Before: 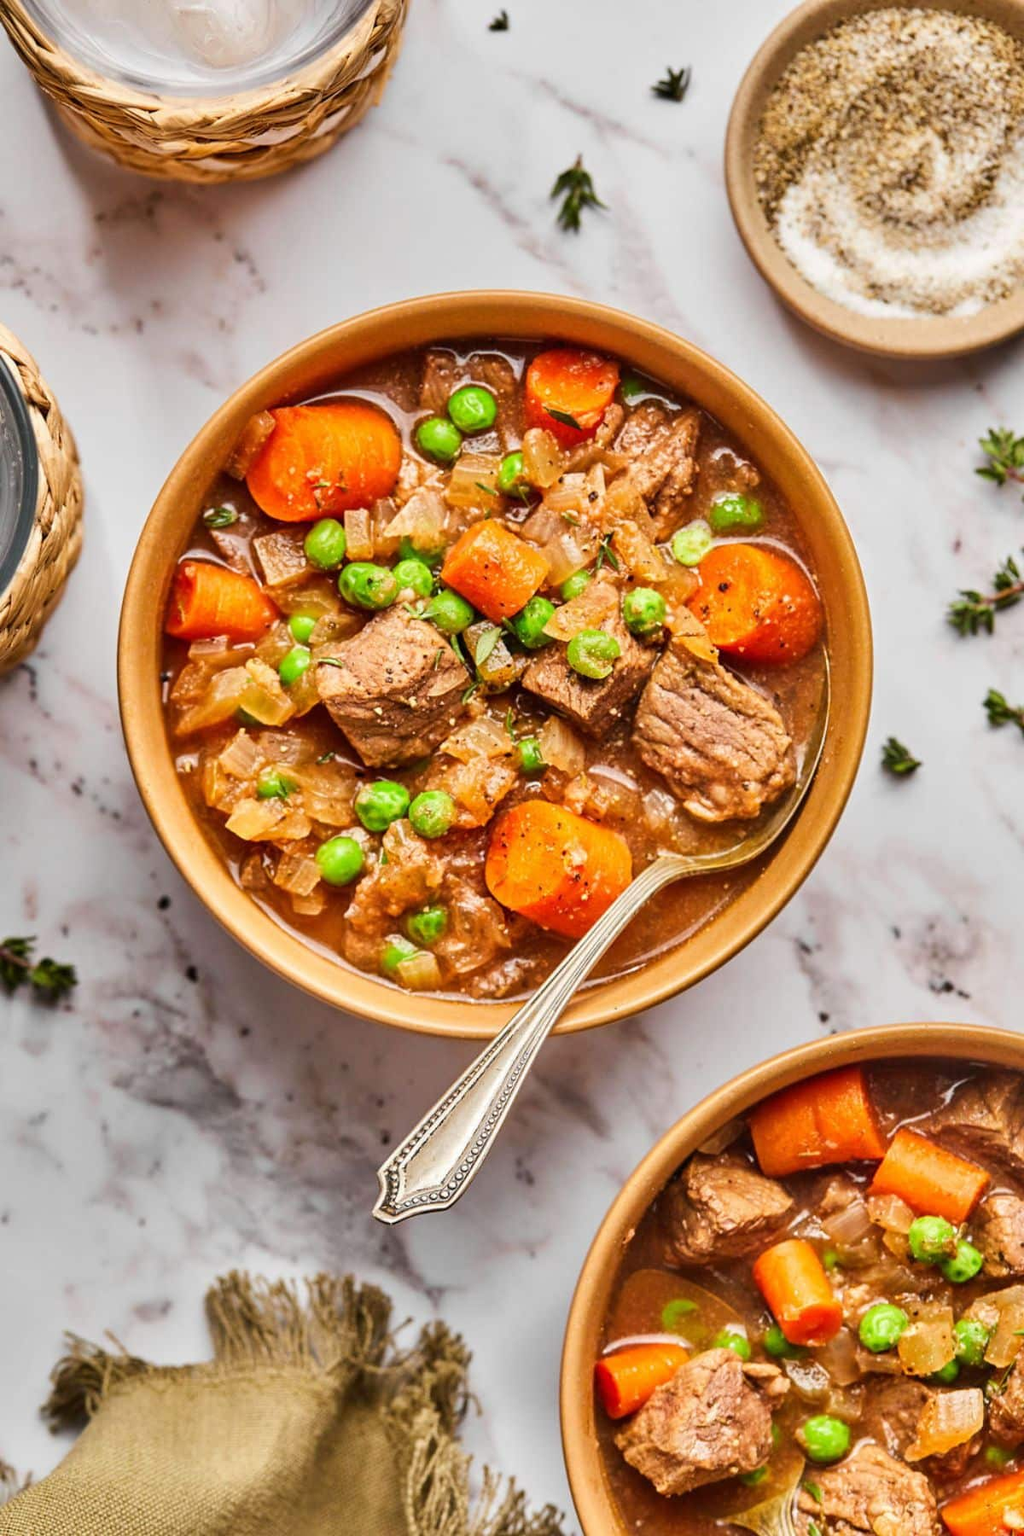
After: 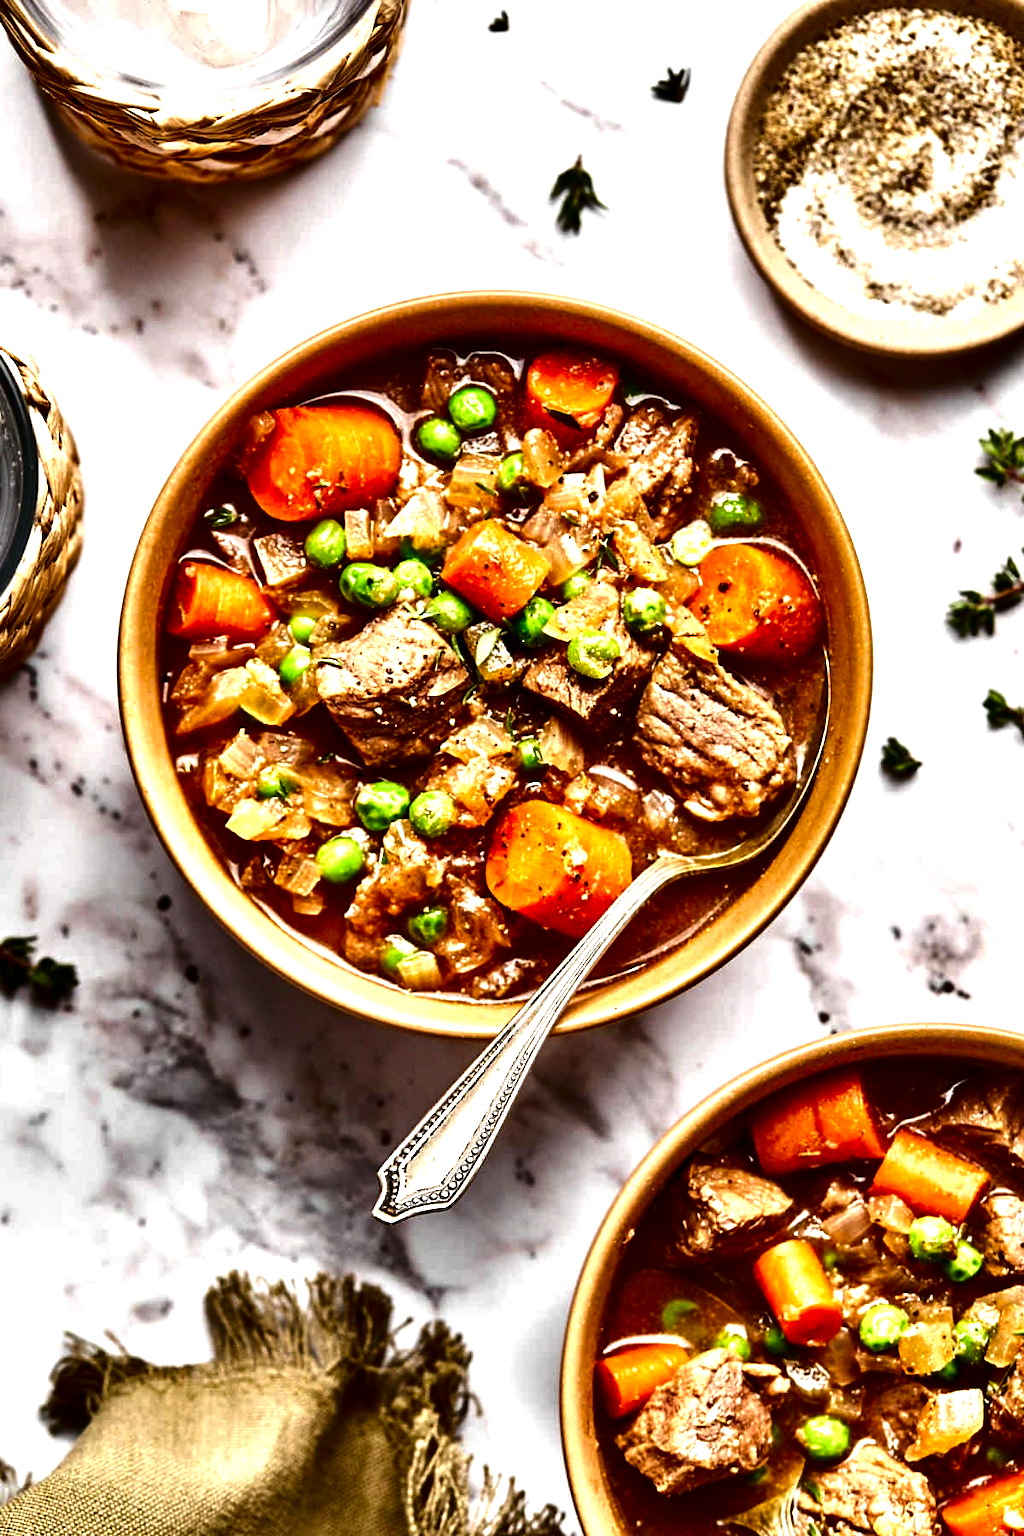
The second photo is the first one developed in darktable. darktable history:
contrast brightness saturation: brightness -0.52
tone equalizer: -8 EV -1.08 EV, -7 EV -1.01 EV, -6 EV -0.867 EV, -5 EV -0.578 EV, -3 EV 0.578 EV, -2 EV 0.867 EV, -1 EV 1.01 EV, +0 EV 1.08 EV, edges refinement/feathering 500, mask exposure compensation -1.57 EV, preserve details no
